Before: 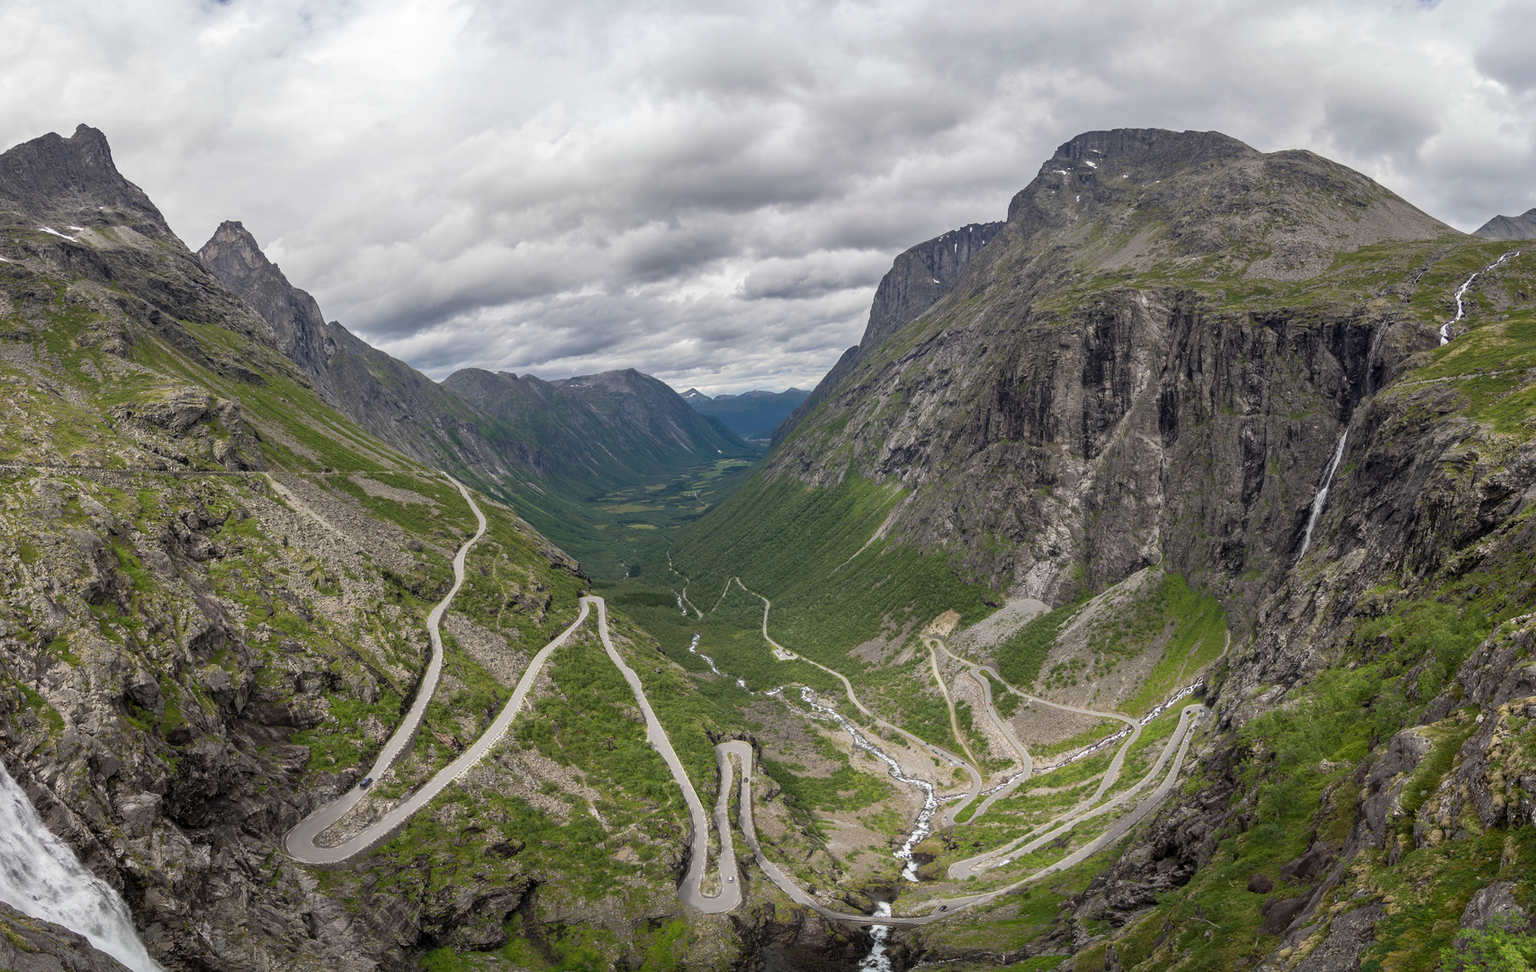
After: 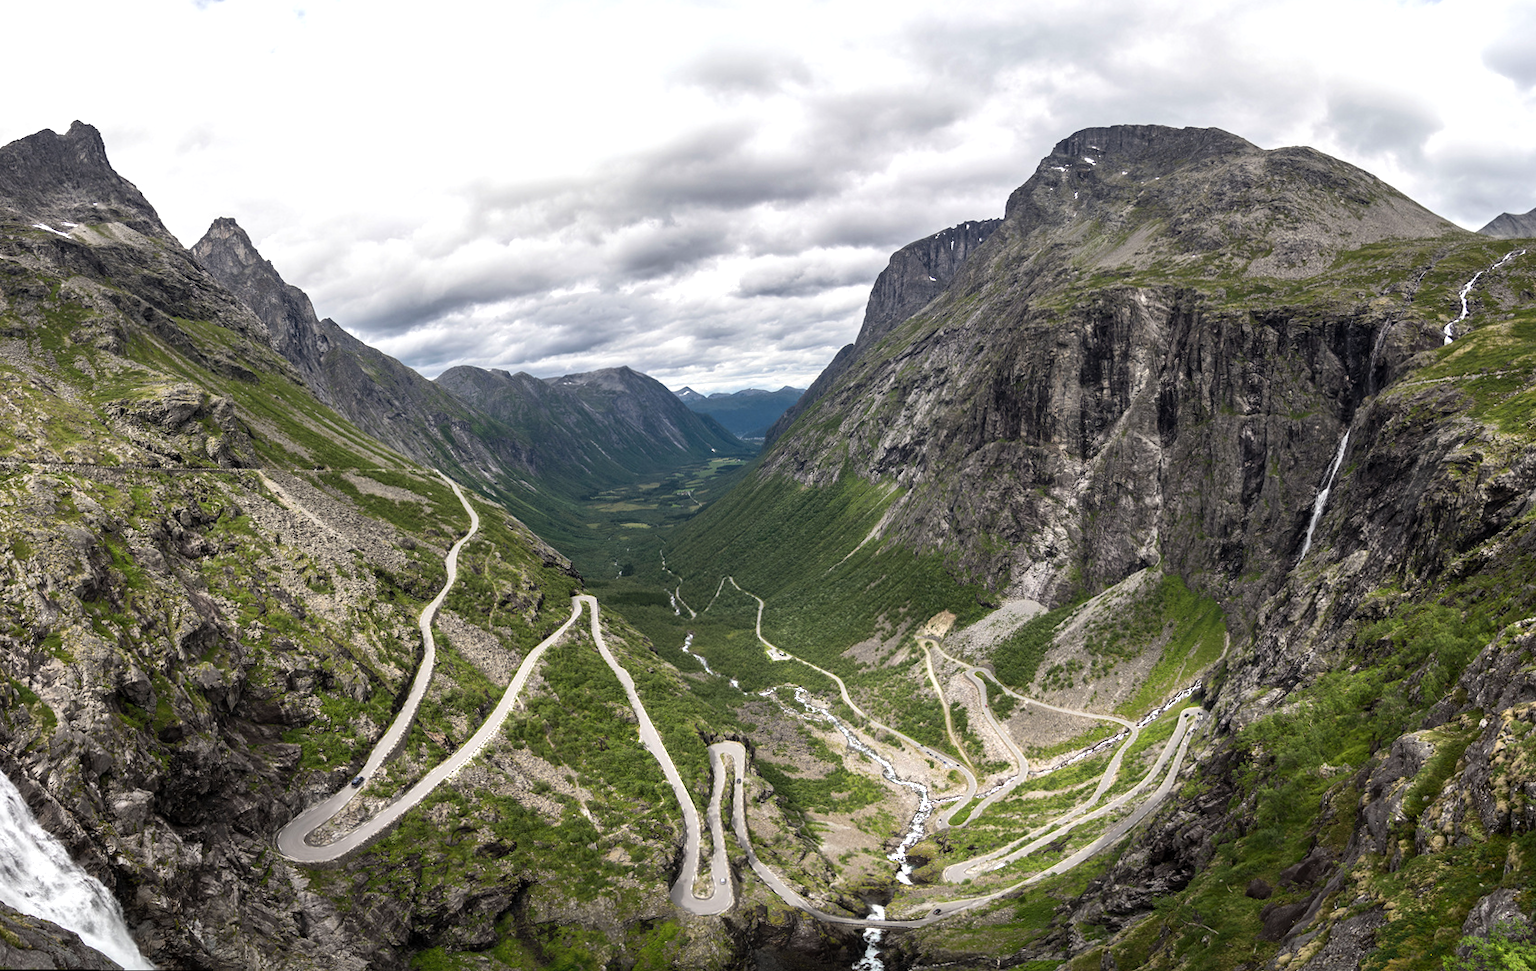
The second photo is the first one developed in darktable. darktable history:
rotate and perspective: rotation 0.192°, lens shift (horizontal) -0.015, crop left 0.005, crop right 0.996, crop top 0.006, crop bottom 0.99
tone equalizer: -8 EV -0.75 EV, -7 EV -0.7 EV, -6 EV -0.6 EV, -5 EV -0.4 EV, -3 EV 0.4 EV, -2 EV 0.6 EV, -1 EV 0.7 EV, +0 EV 0.75 EV, edges refinement/feathering 500, mask exposure compensation -1.57 EV, preserve details no
